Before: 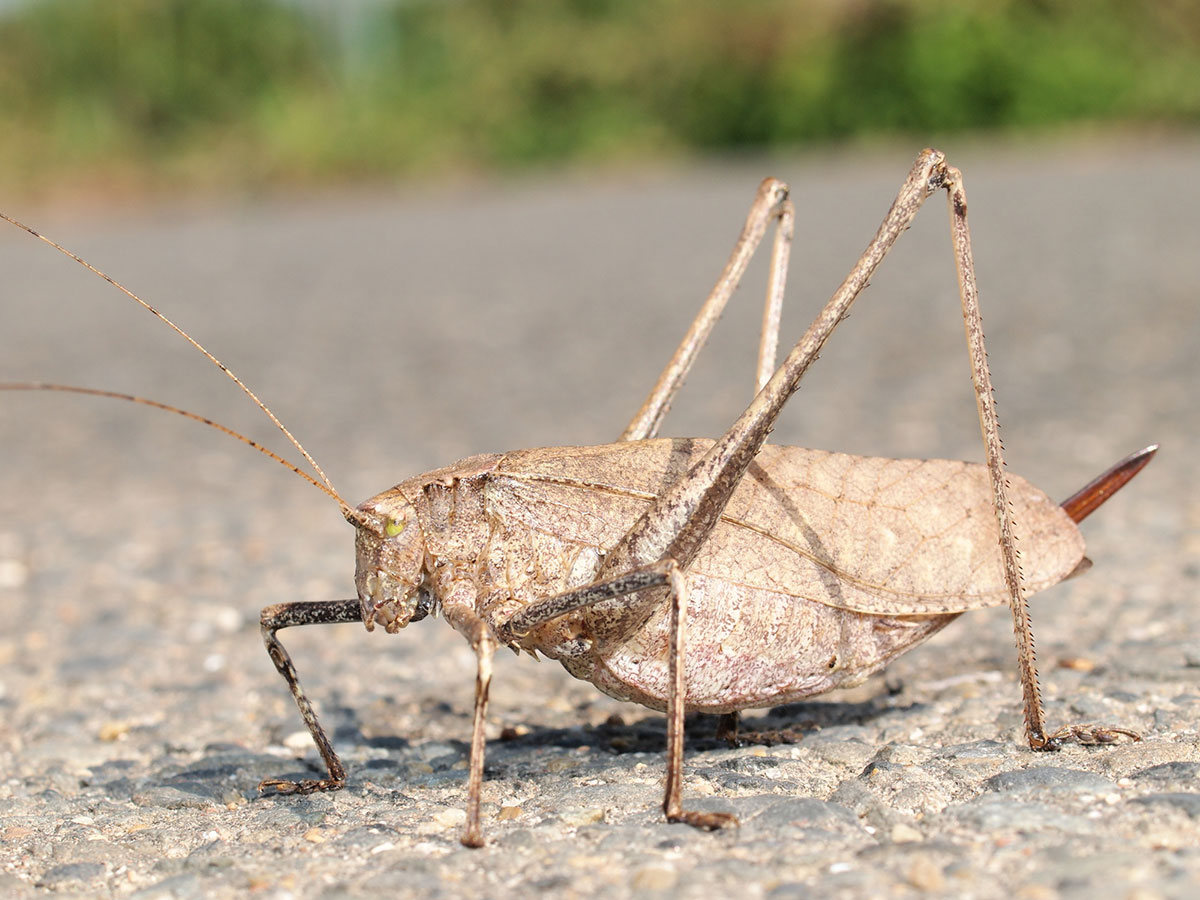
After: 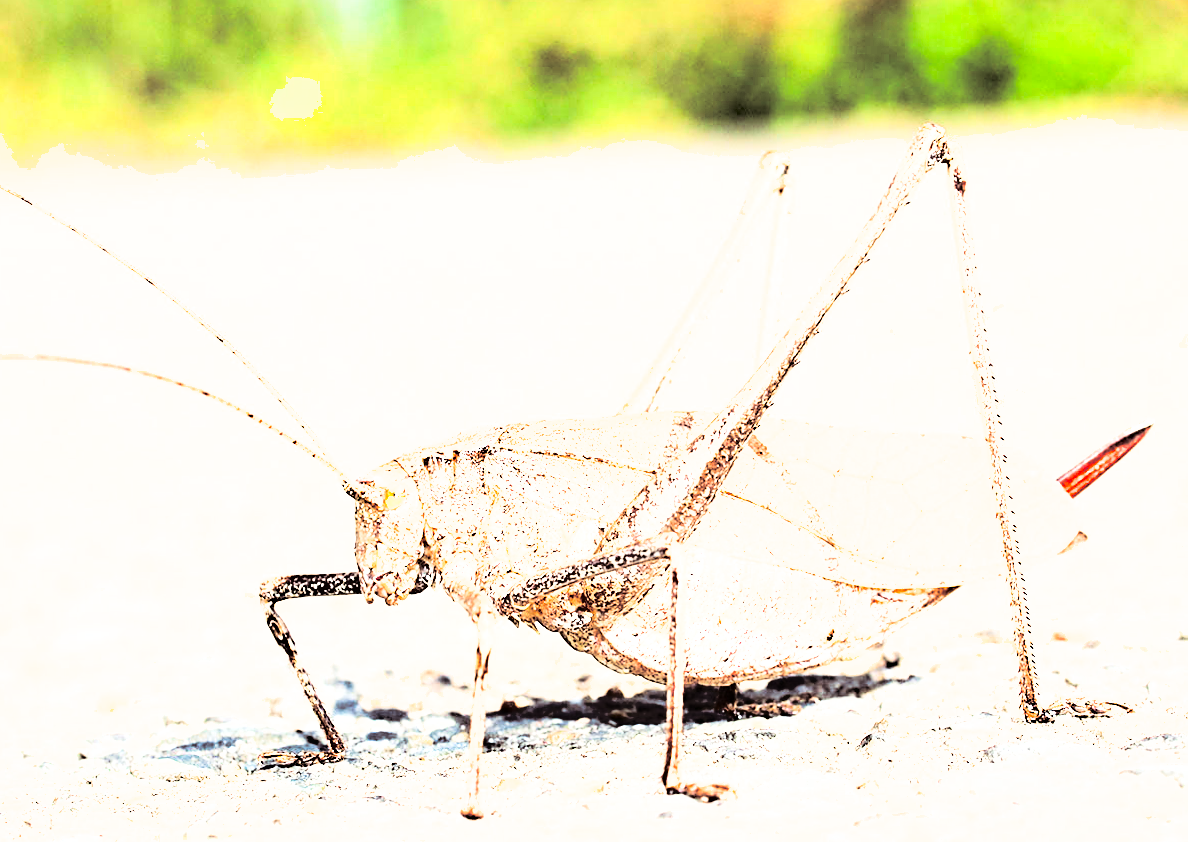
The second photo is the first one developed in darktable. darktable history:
shadows and highlights: soften with gaussian
exposure: black level correction 0.001, exposure 1.735 EV, compensate highlight preservation false
rotate and perspective: rotation 0.174°, lens shift (vertical) 0.013, lens shift (horizontal) 0.019, shear 0.001, automatic cropping original format, crop left 0.007, crop right 0.991, crop top 0.016, crop bottom 0.997
crop and rotate: top 2.479%, bottom 3.018%
sharpen: on, module defaults
split-toning: shadows › saturation 0.24, highlights › hue 54°, highlights › saturation 0.24
base curve: curves: ch0 [(0, 0) (0.032, 0.037) (0.105, 0.228) (0.435, 0.76) (0.856, 0.983) (1, 1)]
